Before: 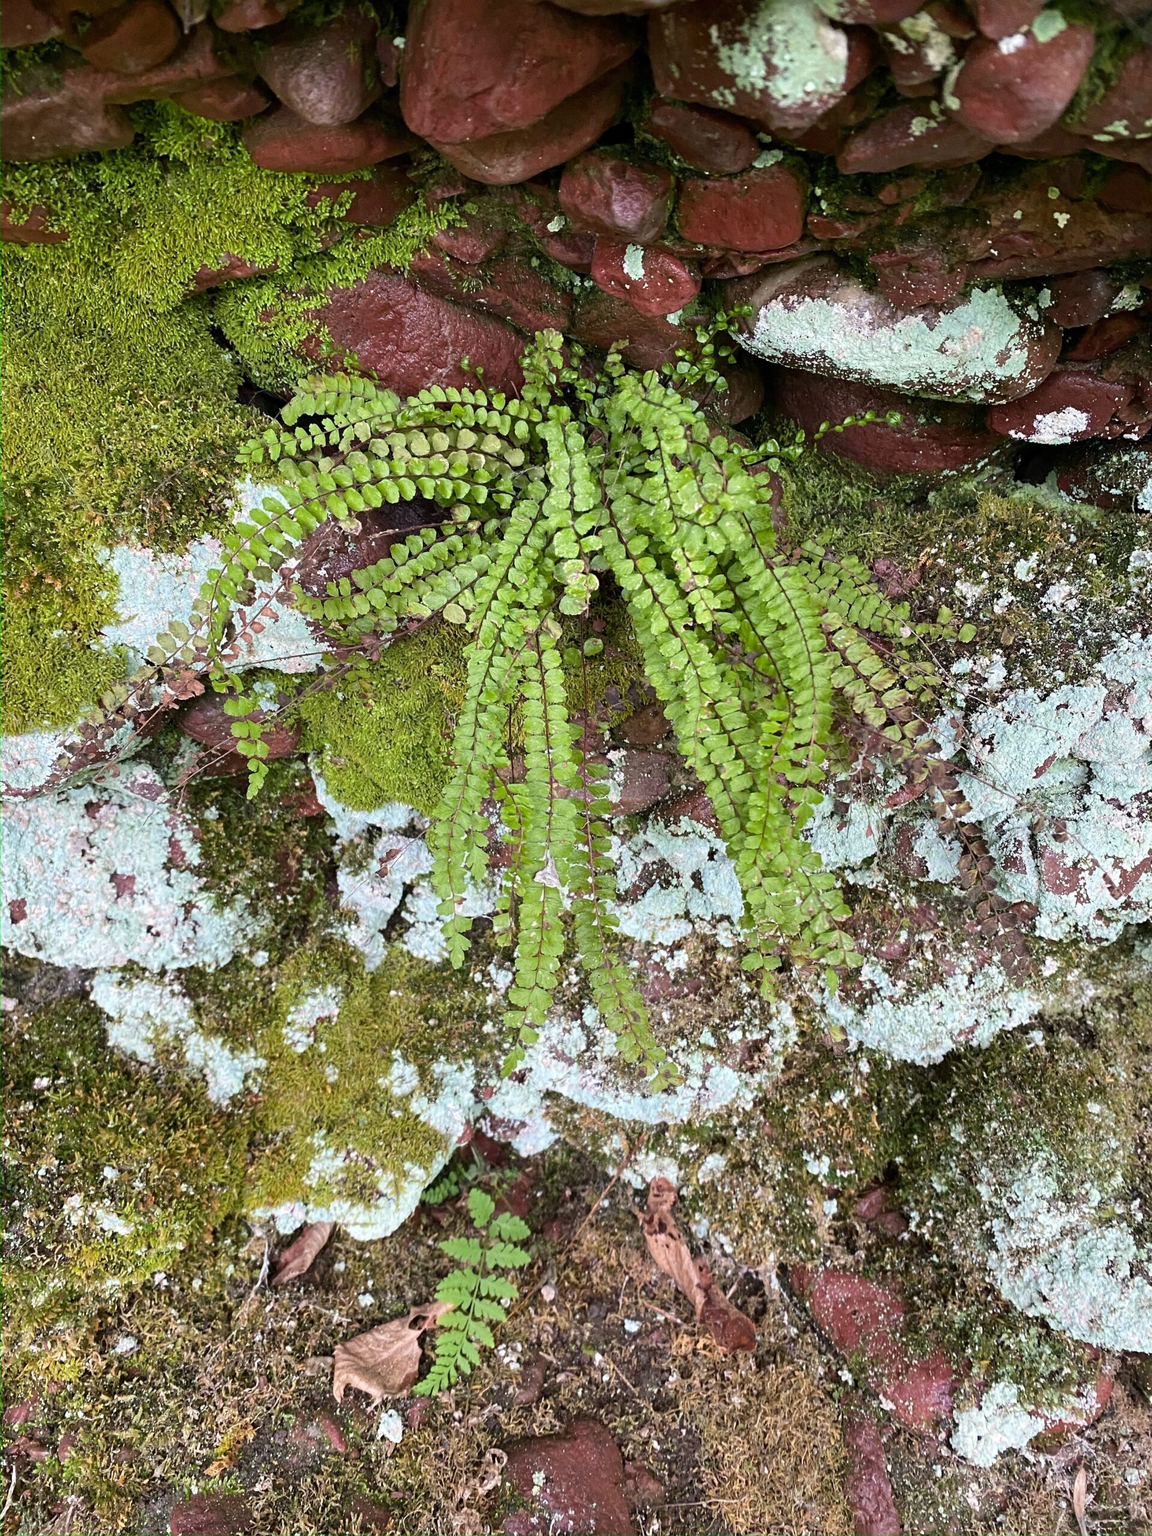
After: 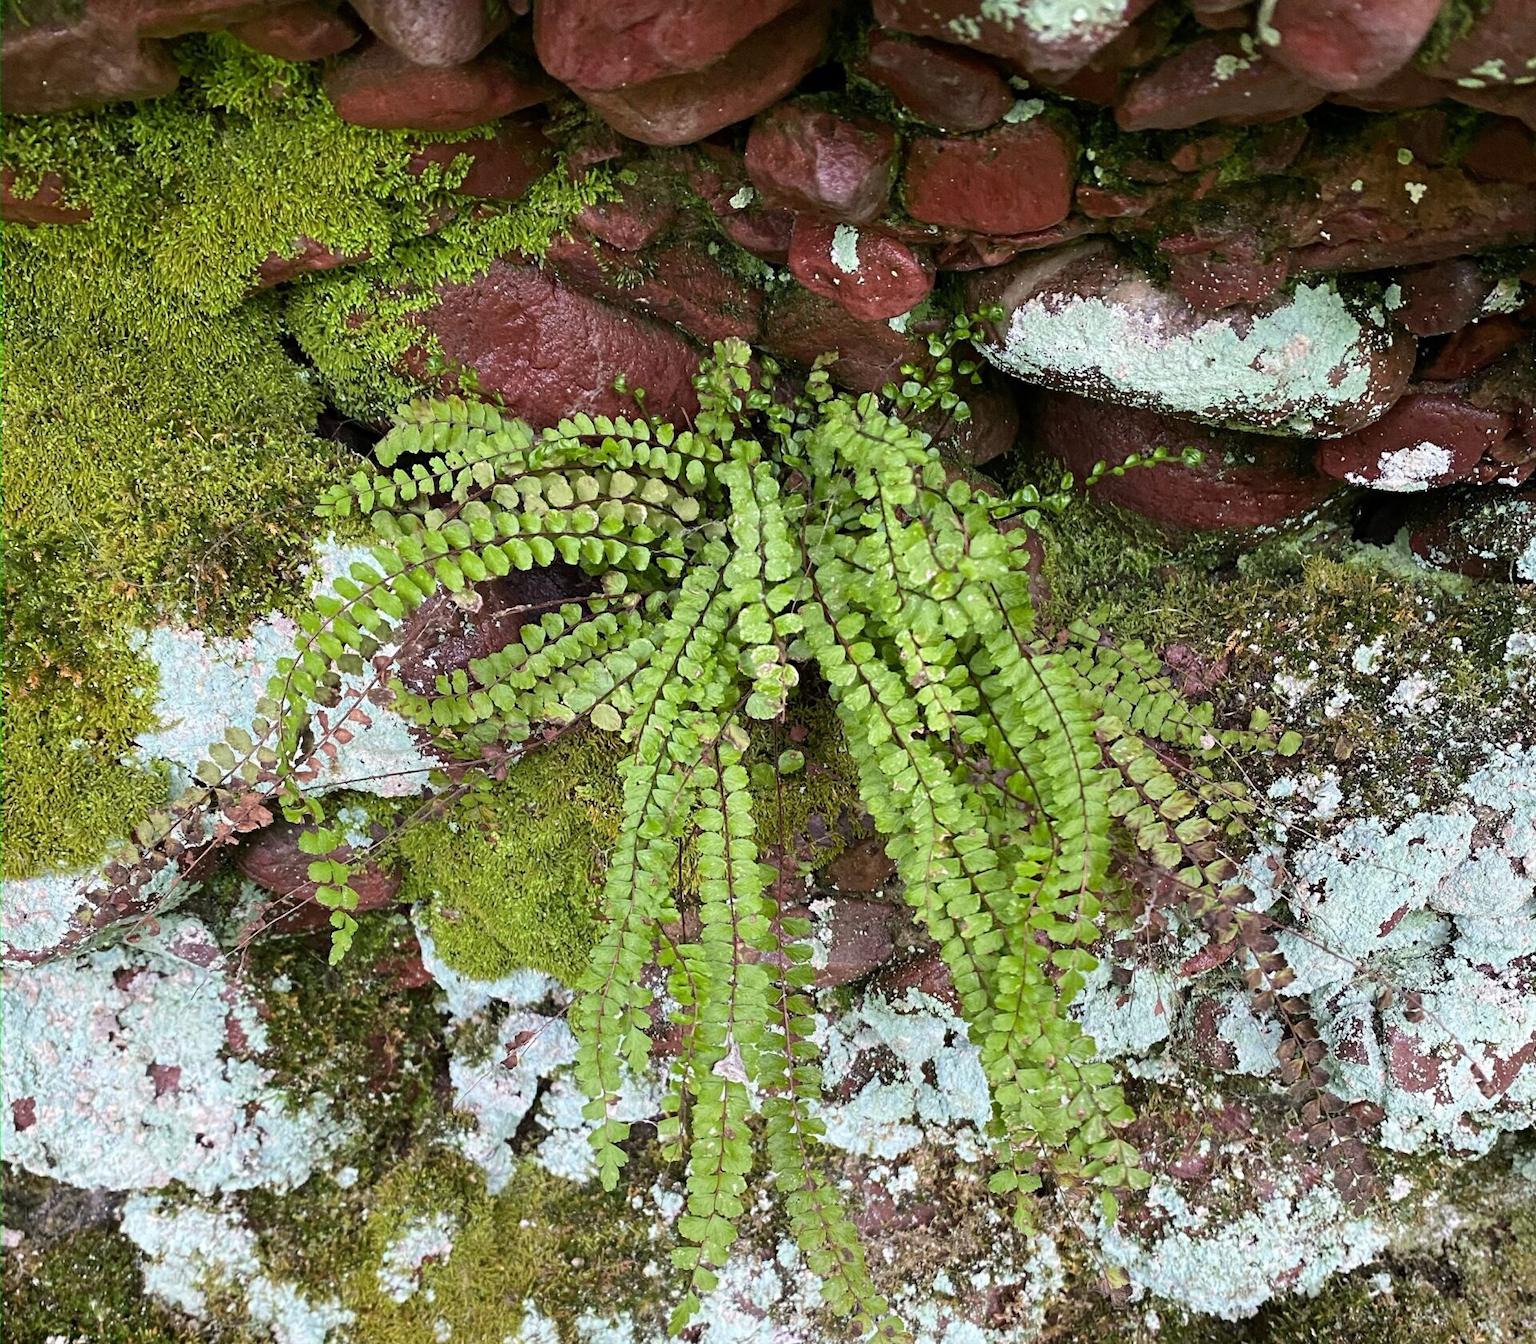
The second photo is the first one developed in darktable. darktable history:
crop and rotate: top 4.952%, bottom 29.383%
